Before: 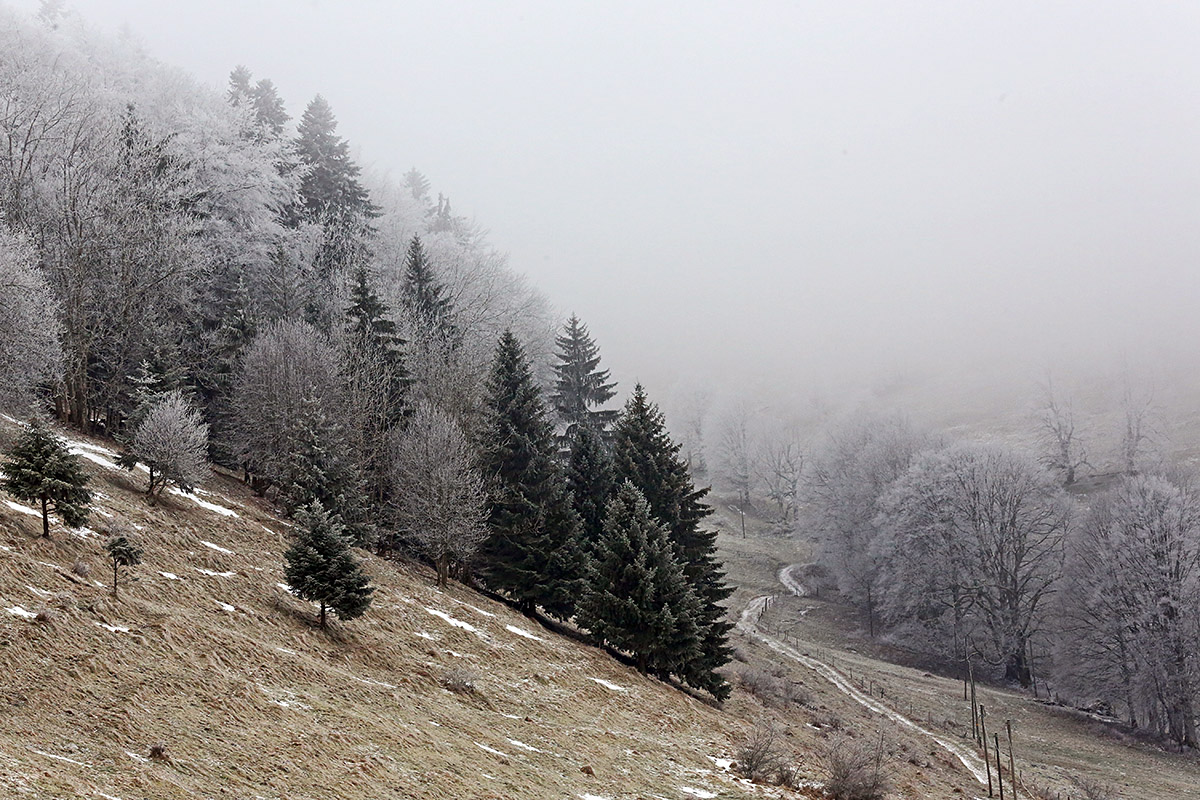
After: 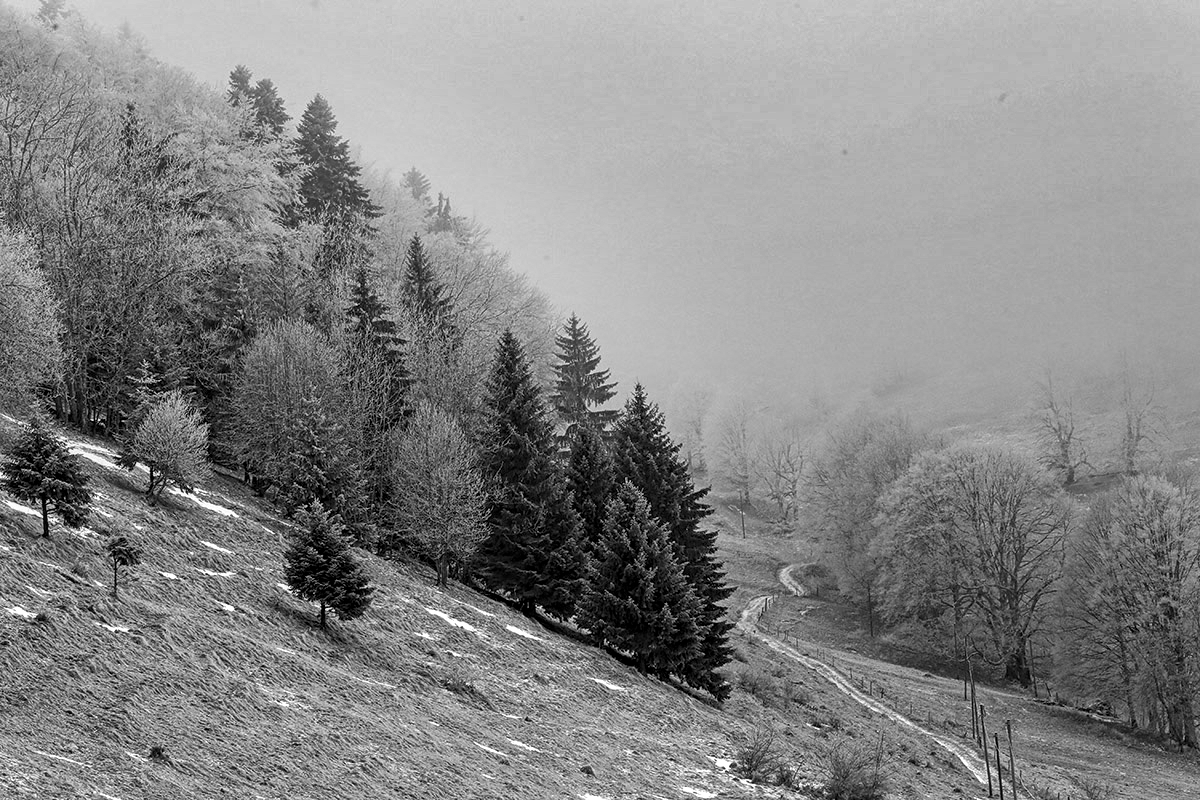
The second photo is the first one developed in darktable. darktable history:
shadows and highlights: radius 108.52, shadows 40.68, highlights -72.88, low approximation 0.01, soften with gaussian
monochrome: on, module defaults
local contrast: on, module defaults
color correction: highlights a* -14.62, highlights b* -16.22, shadows a* 10.12, shadows b* 29.4
